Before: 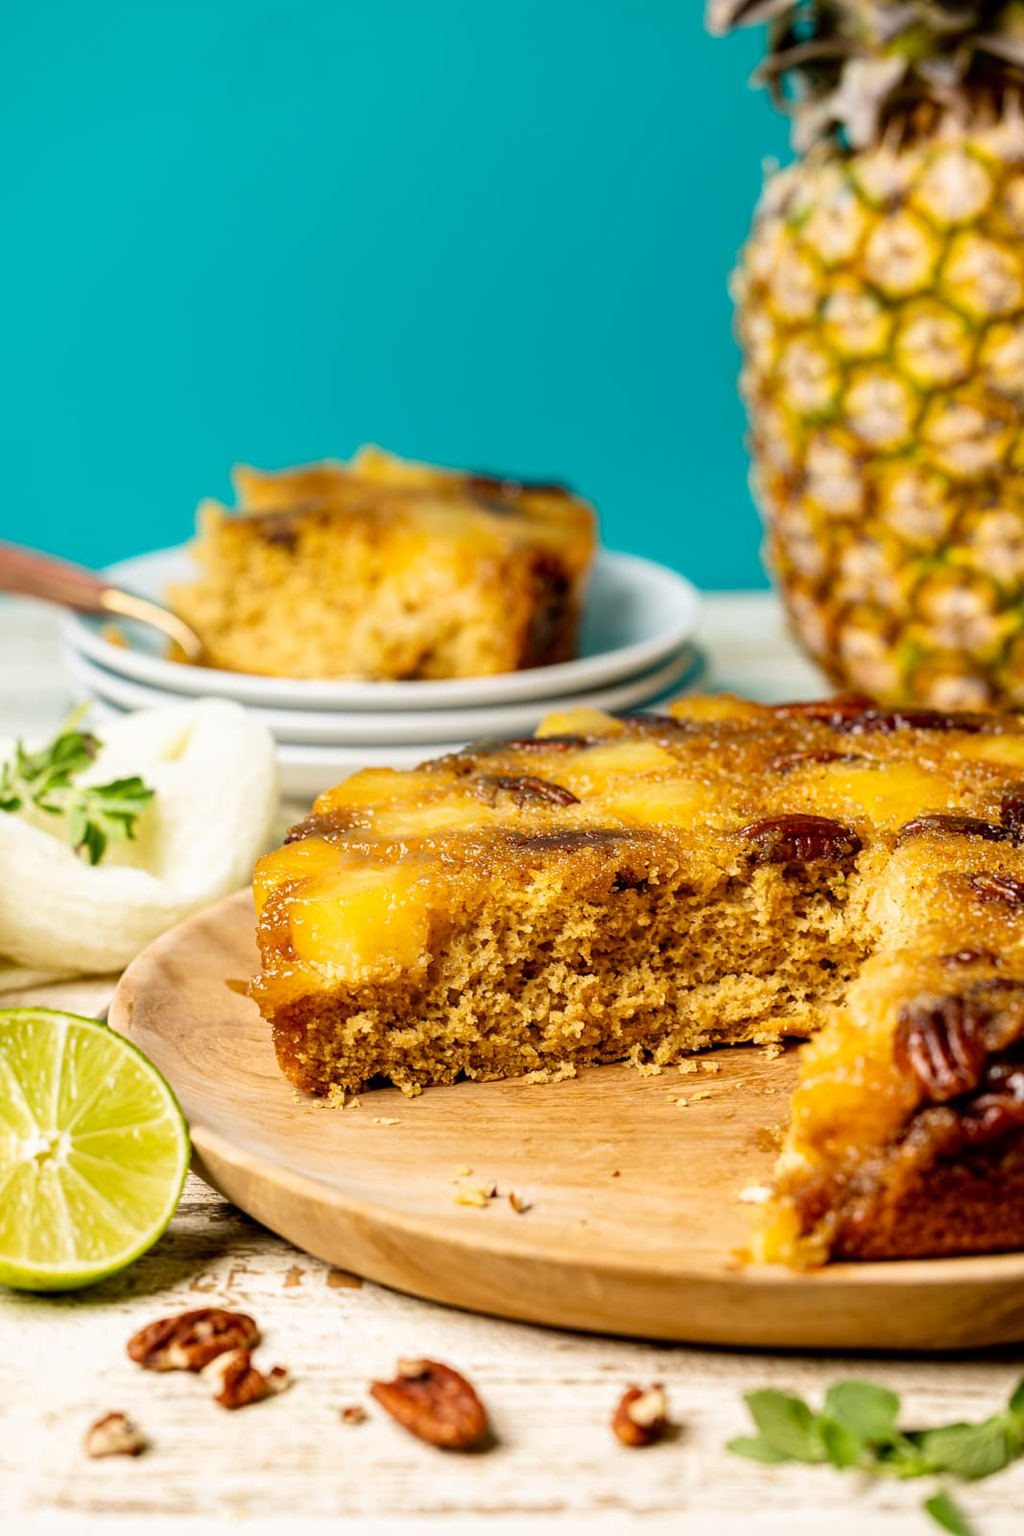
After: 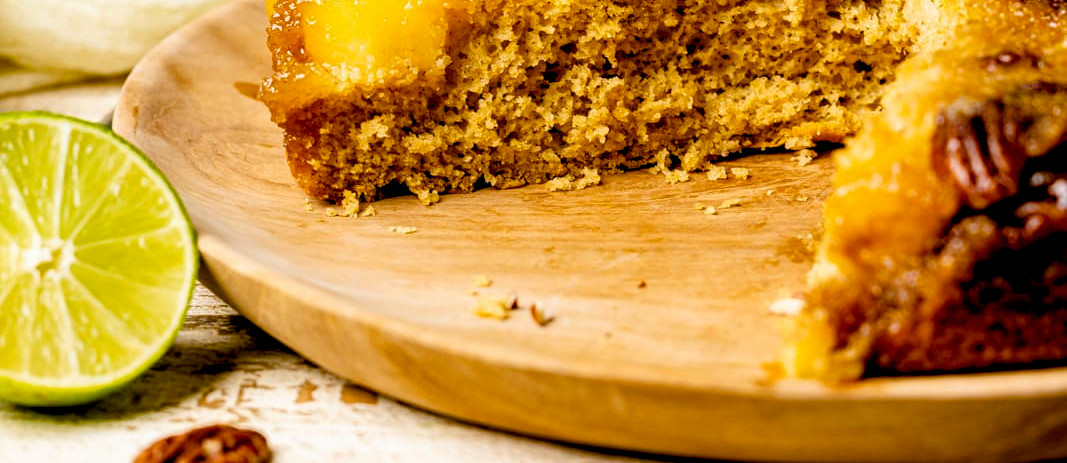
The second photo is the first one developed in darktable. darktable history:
color balance rgb: global offset › luminance -1.023%, linear chroma grading › global chroma 8.207%, perceptual saturation grading › global saturation 20%, perceptual saturation grading › highlights -24.927%, perceptual saturation grading › shadows 24.182%
crop and rotate: top 58.718%, bottom 12.325%
